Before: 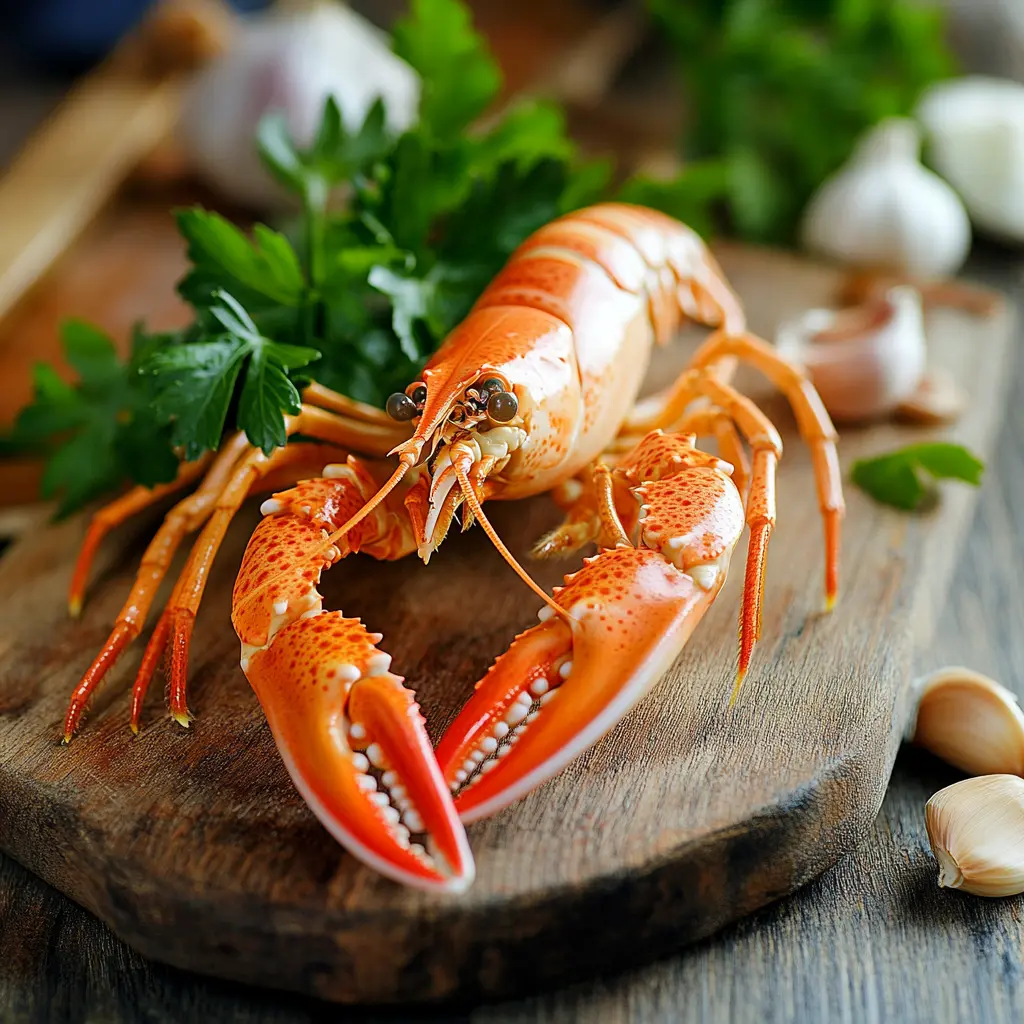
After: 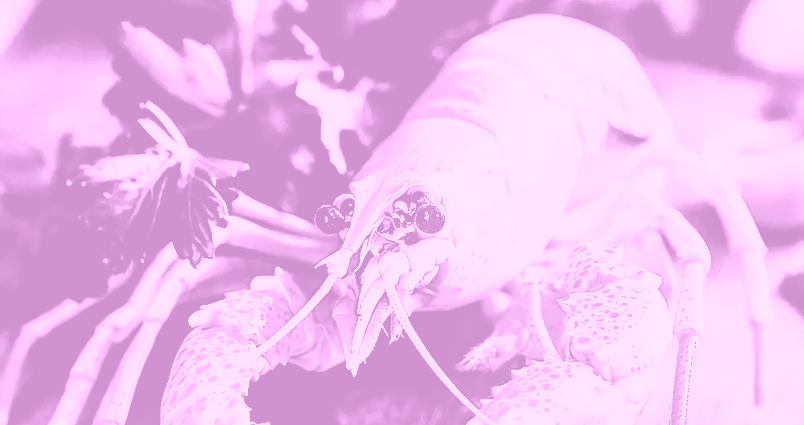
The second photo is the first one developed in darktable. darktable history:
exposure: black level correction 0.056, compensate highlight preservation false
crop: left 7.036%, top 18.398%, right 14.379%, bottom 40.043%
base curve: curves: ch0 [(0, 0) (0.036, 0.025) (0.121, 0.166) (0.206, 0.329) (0.605, 0.79) (1, 1)], preserve colors none
shadows and highlights: low approximation 0.01, soften with gaussian
tone curve: curves: ch0 [(0, 0) (0.003, 0.003) (0.011, 0.013) (0.025, 0.028) (0.044, 0.05) (0.069, 0.078) (0.1, 0.113) (0.136, 0.153) (0.177, 0.2) (0.224, 0.271) (0.277, 0.374) (0.335, 0.47) (0.399, 0.574) (0.468, 0.688) (0.543, 0.79) (0.623, 0.859) (0.709, 0.919) (0.801, 0.957) (0.898, 0.978) (1, 1)], preserve colors none
contrast equalizer: octaves 7, y [[0.6 ×6], [0.55 ×6], [0 ×6], [0 ×6], [0 ×6]], mix 0.29
colorize: hue 331.2°, saturation 75%, source mix 30.28%, lightness 70.52%, version 1
